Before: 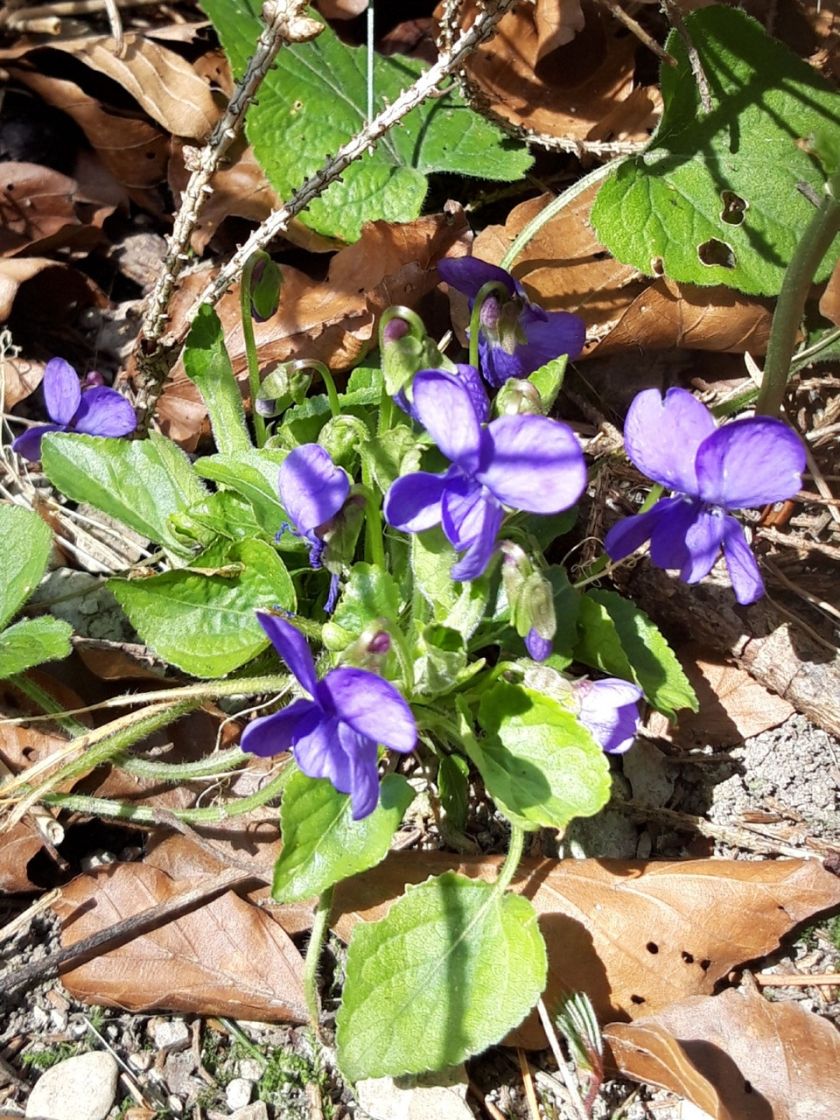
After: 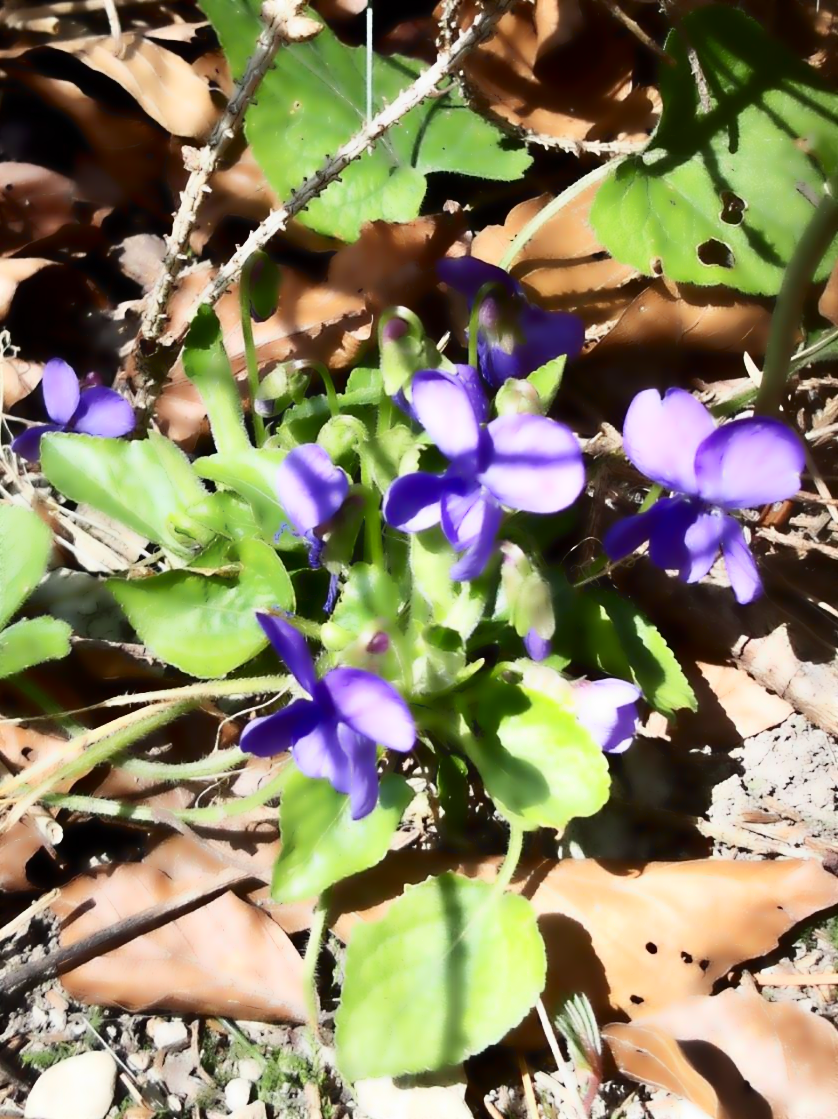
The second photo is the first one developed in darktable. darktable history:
crop and rotate: left 0.126%
lowpass: radius 4, soften with bilateral filter, unbound 0
contrast brightness saturation: contrast 0.28
